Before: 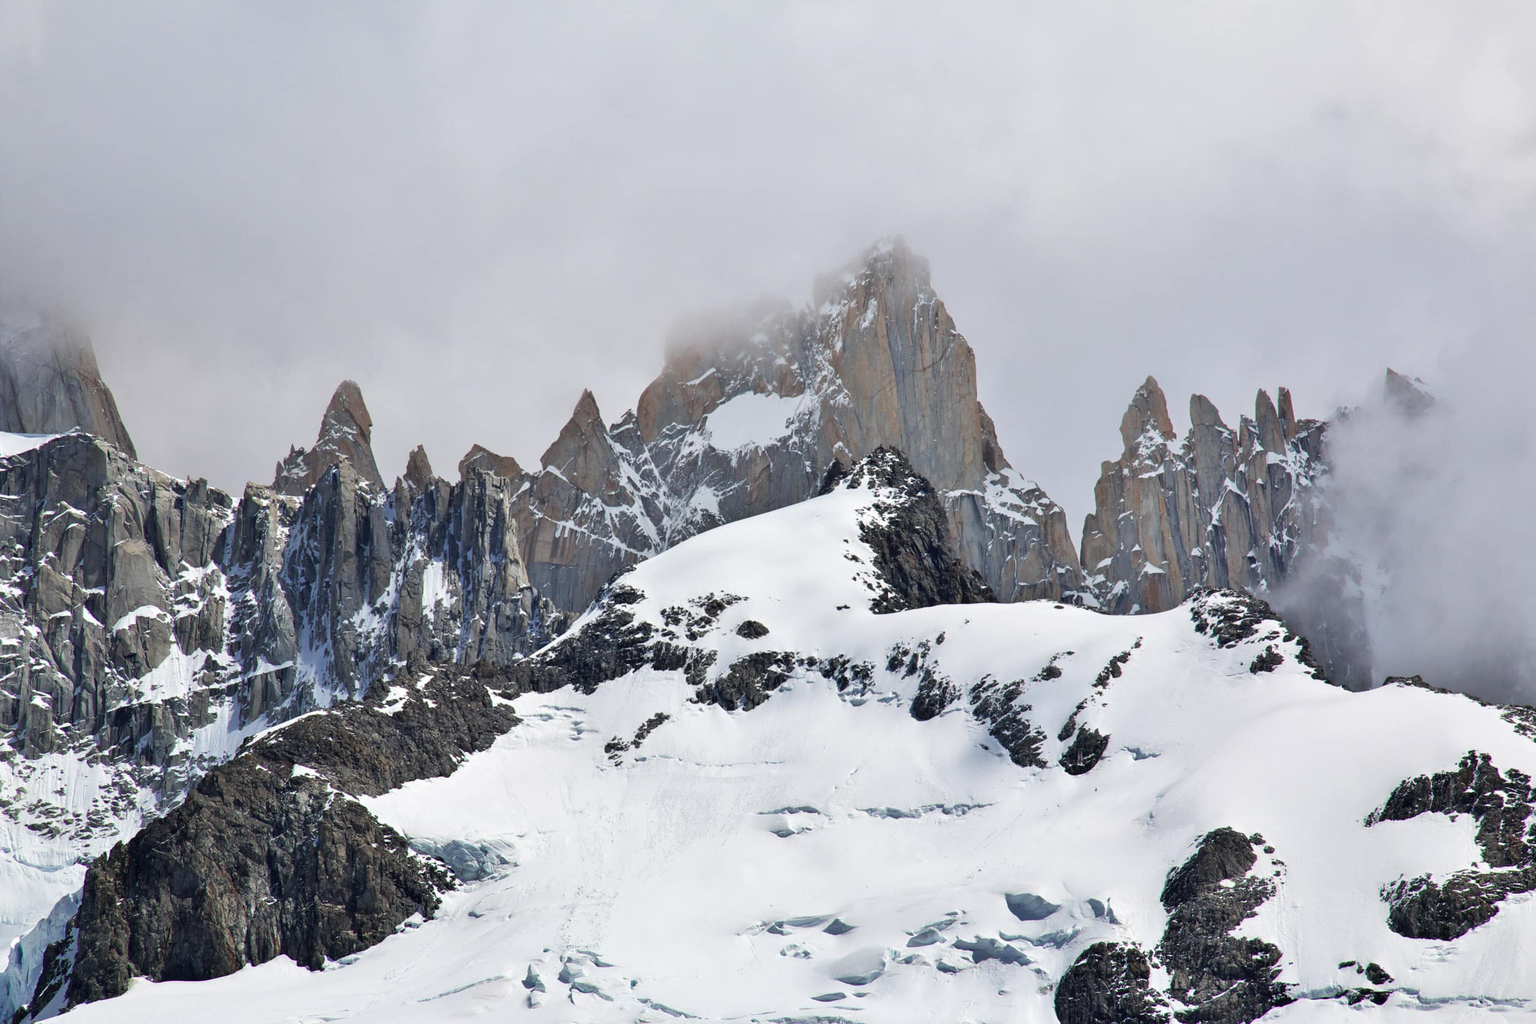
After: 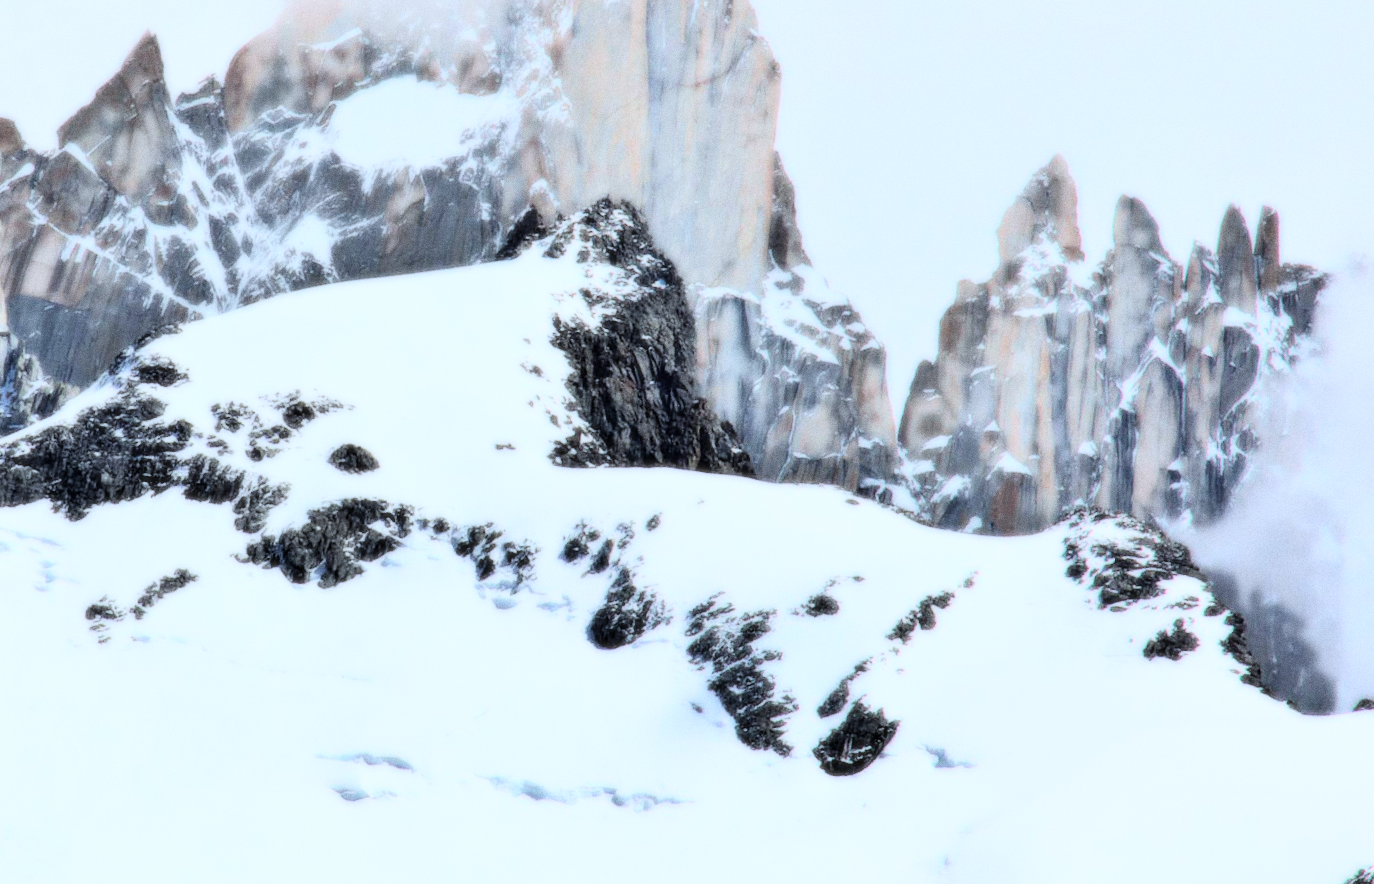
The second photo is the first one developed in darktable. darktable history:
rotate and perspective: rotation 9.12°, automatic cropping off
bloom: size 0%, threshold 54.82%, strength 8.31%
exposure: black level correction 0, exposure 0.5 EV, compensate highlight preservation false
color correction: highlights a* -4.18, highlights b* -10.81
crop: left 35.03%, top 36.625%, right 14.663%, bottom 20.057%
grain: coarseness 0.09 ISO
filmic rgb: black relative exposure -6.15 EV, white relative exposure 6.96 EV, hardness 2.23, color science v6 (2022)
